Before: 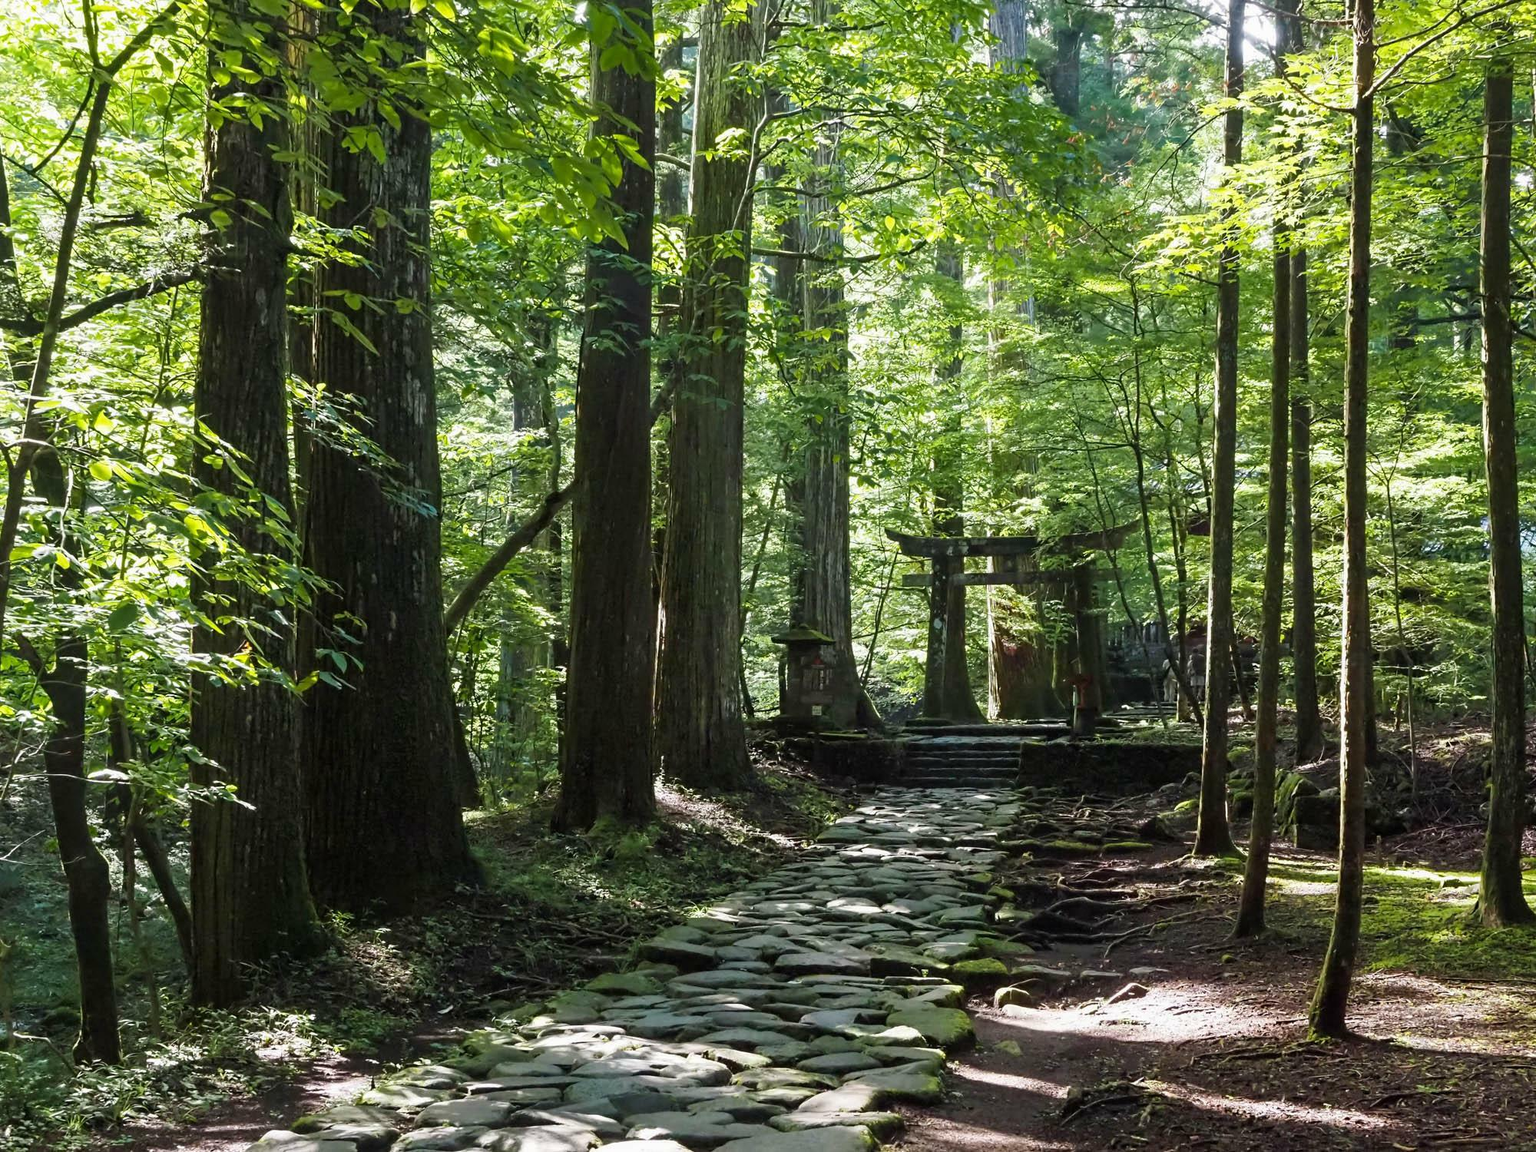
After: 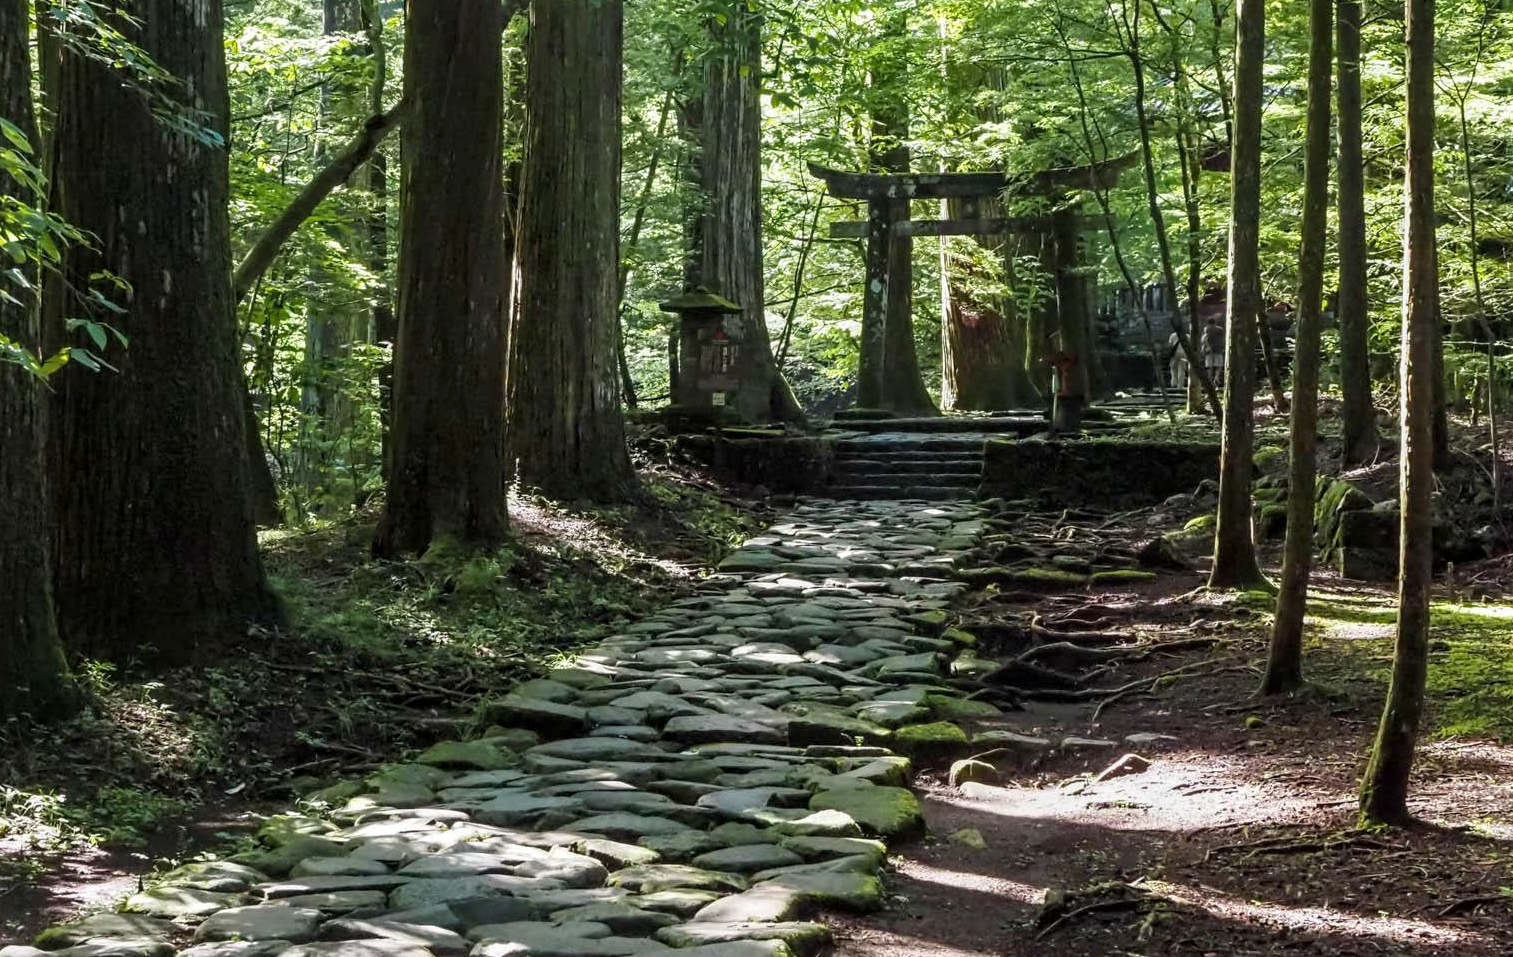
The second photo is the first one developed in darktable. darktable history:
crop and rotate: left 17.299%, top 35.115%, right 7.015%, bottom 1.024%
local contrast: on, module defaults
